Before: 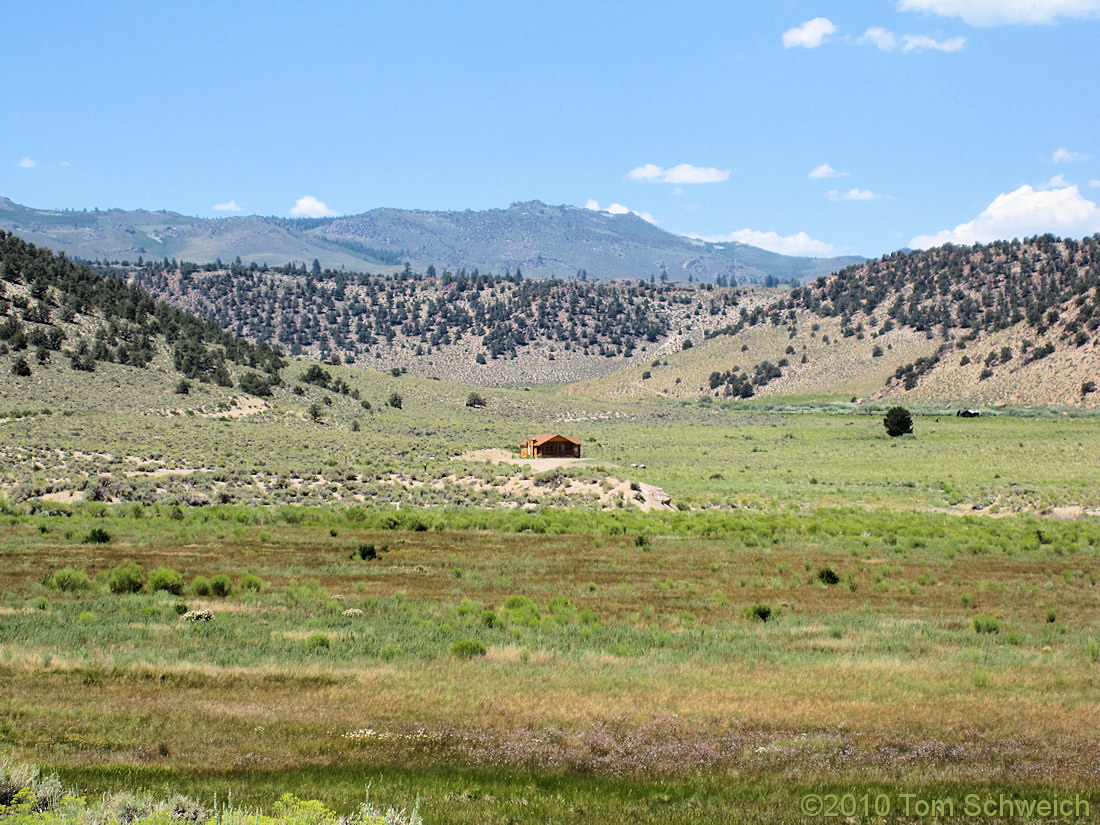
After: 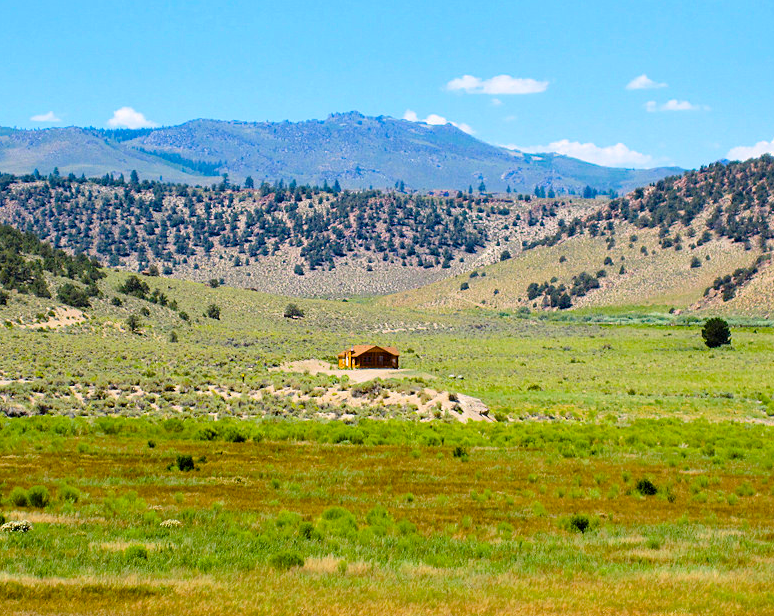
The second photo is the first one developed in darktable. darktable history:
color balance rgb: linear chroma grading › global chroma 49.895%, perceptual saturation grading › global saturation 20%, perceptual saturation grading › highlights -25.708%, perceptual saturation grading › shadows 49.383%
crop and rotate: left 16.578%, top 10.804%, right 12.999%, bottom 14.51%
